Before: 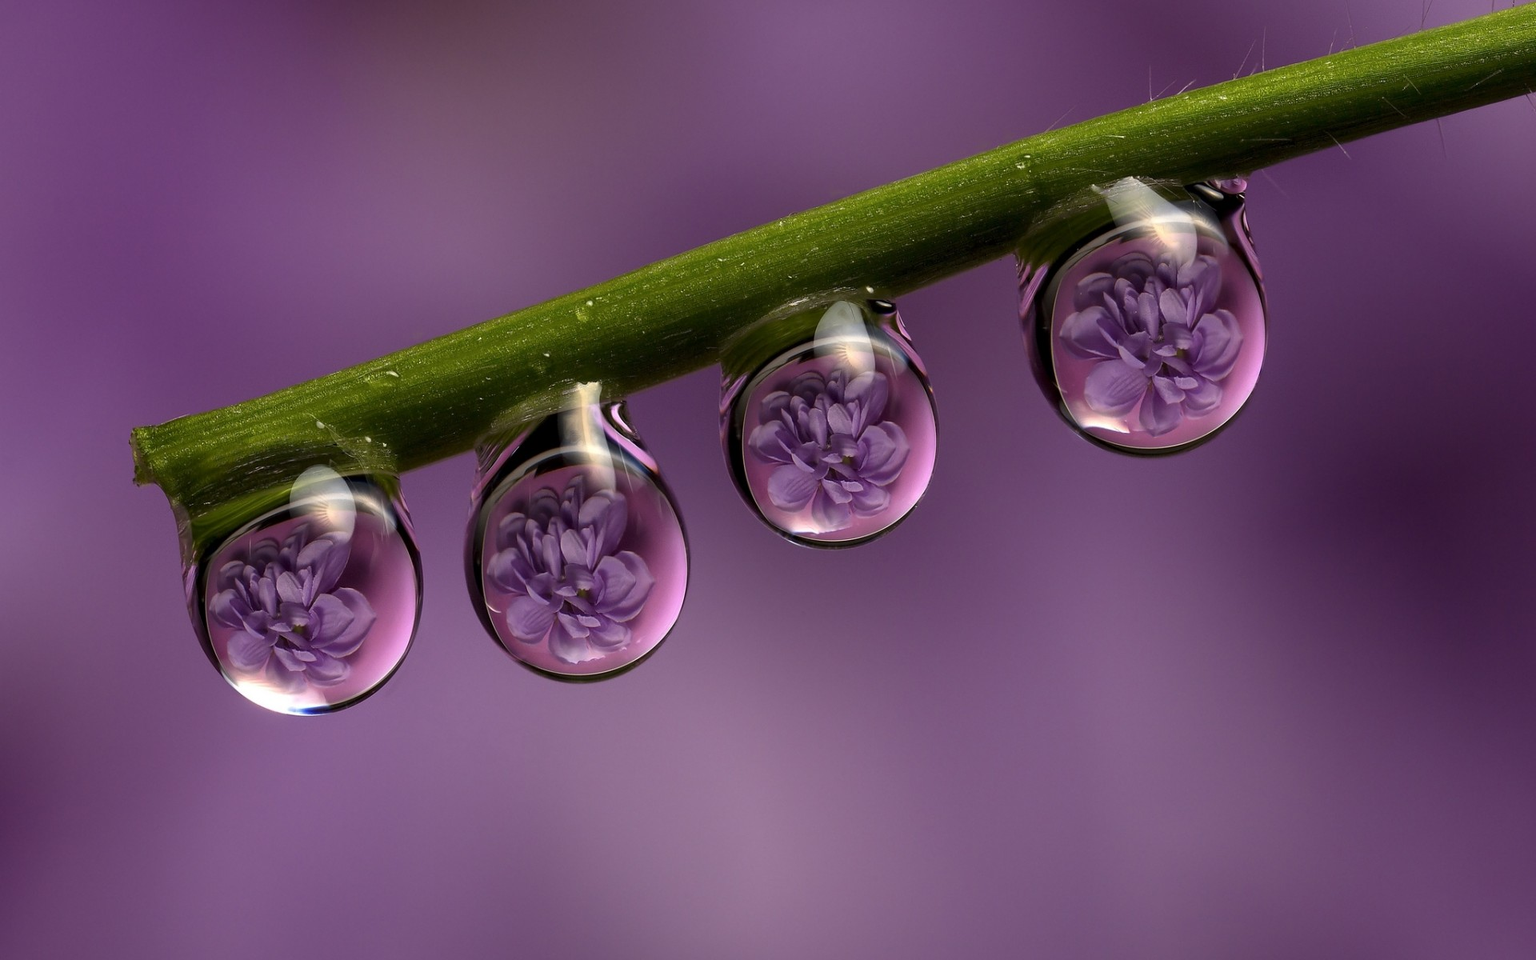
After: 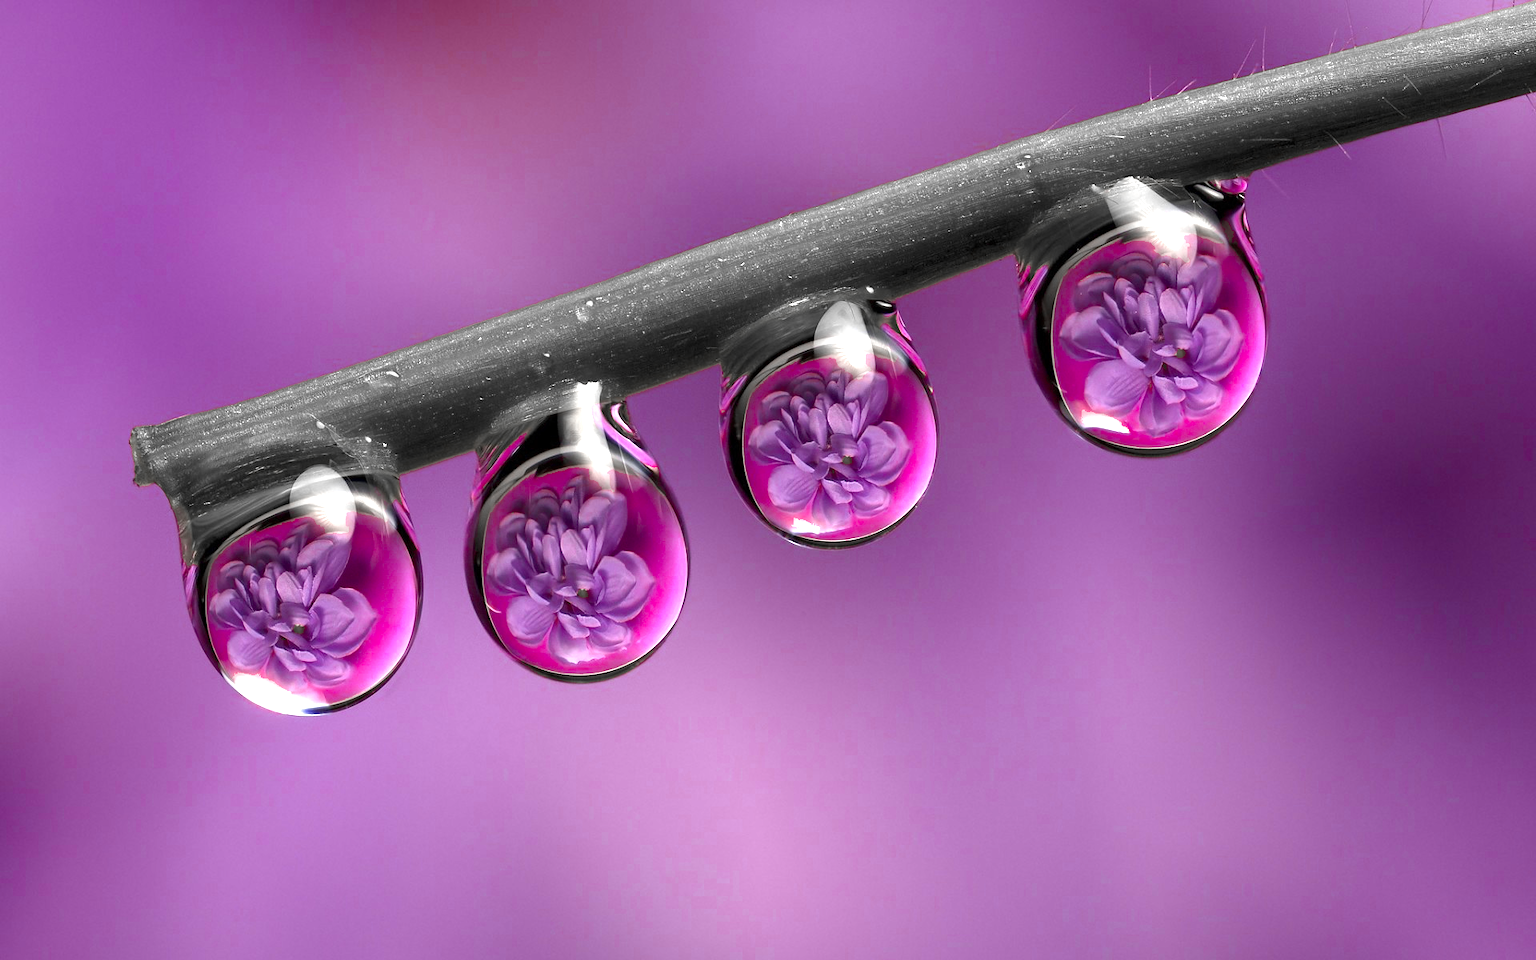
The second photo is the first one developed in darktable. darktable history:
color zones: curves: ch0 [(0, 0.278) (0.143, 0.5) (0.286, 0.5) (0.429, 0.5) (0.571, 0.5) (0.714, 0.5) (0.857, 0.5) (1, 0.5)]; ch1 [(0, 1) (0.143, 0.165) (0.286, 0) (0.429, 0) (0.571, 0) (0.714, 0) (0.857, 0.5) (1, 0.5)]; ch2 [(0, 0.508) (0.143, 0.5) (0.286, 0.5) (0.429, 0.5) (0.571, 0.5) (0.714, 0.5) (0.857, 0.5) (1, 0.5)]
exposure: exposure 1.236 EV, compensate highlight preservation false
